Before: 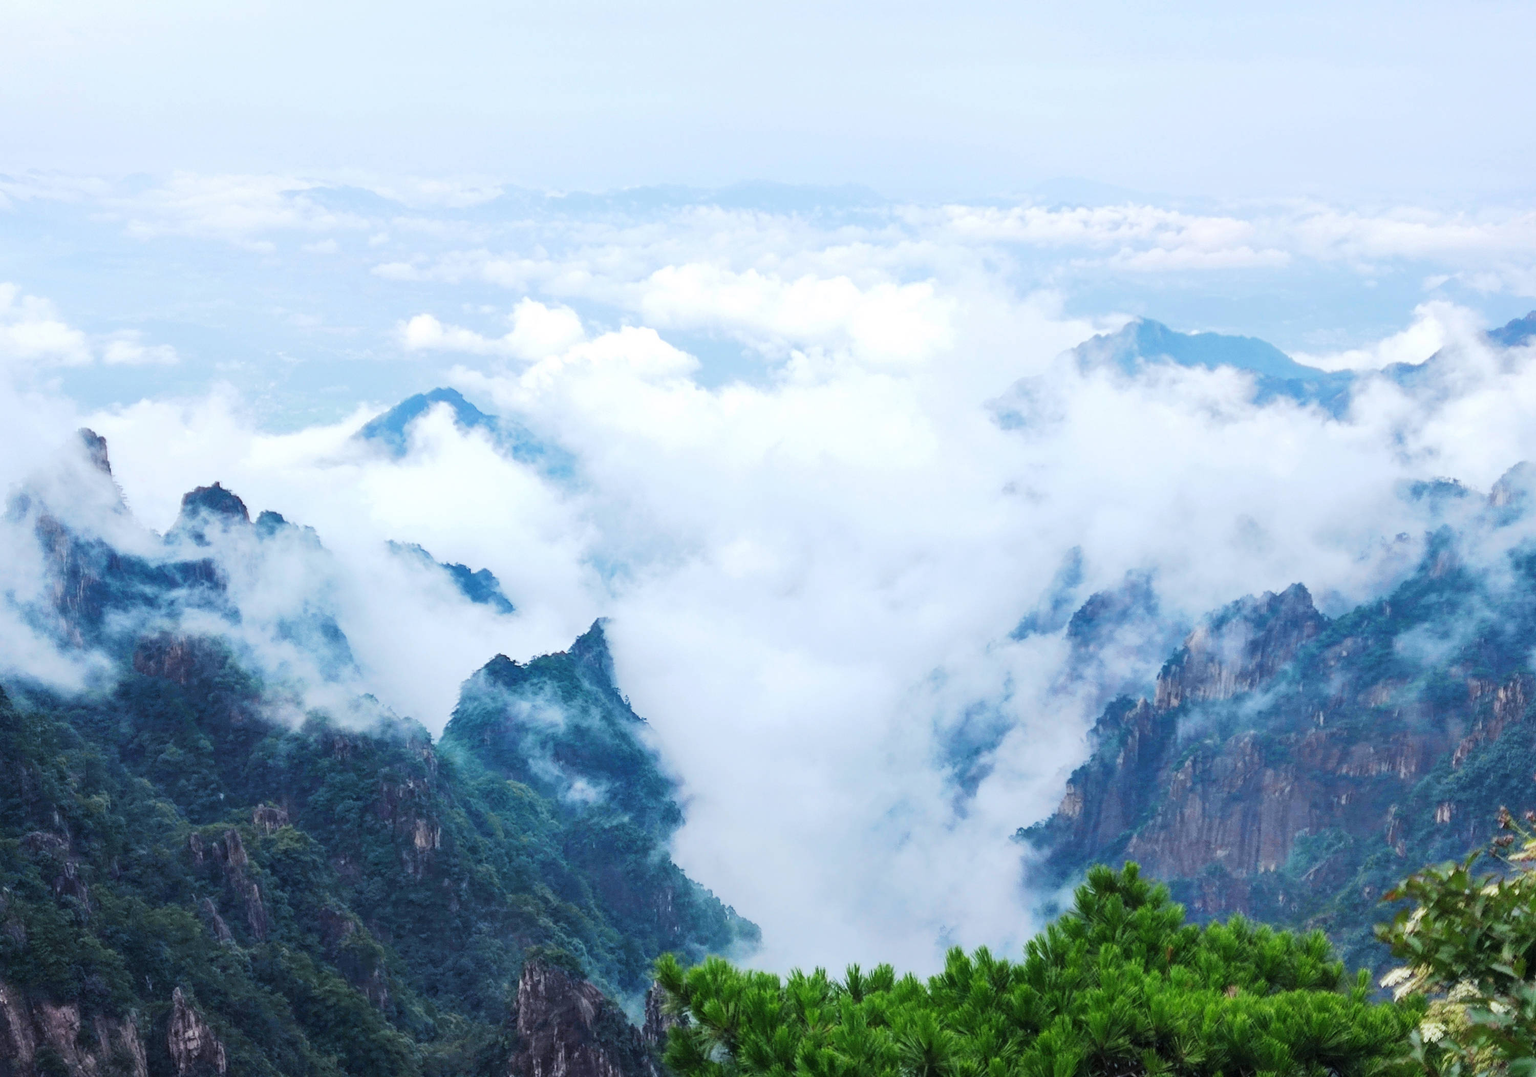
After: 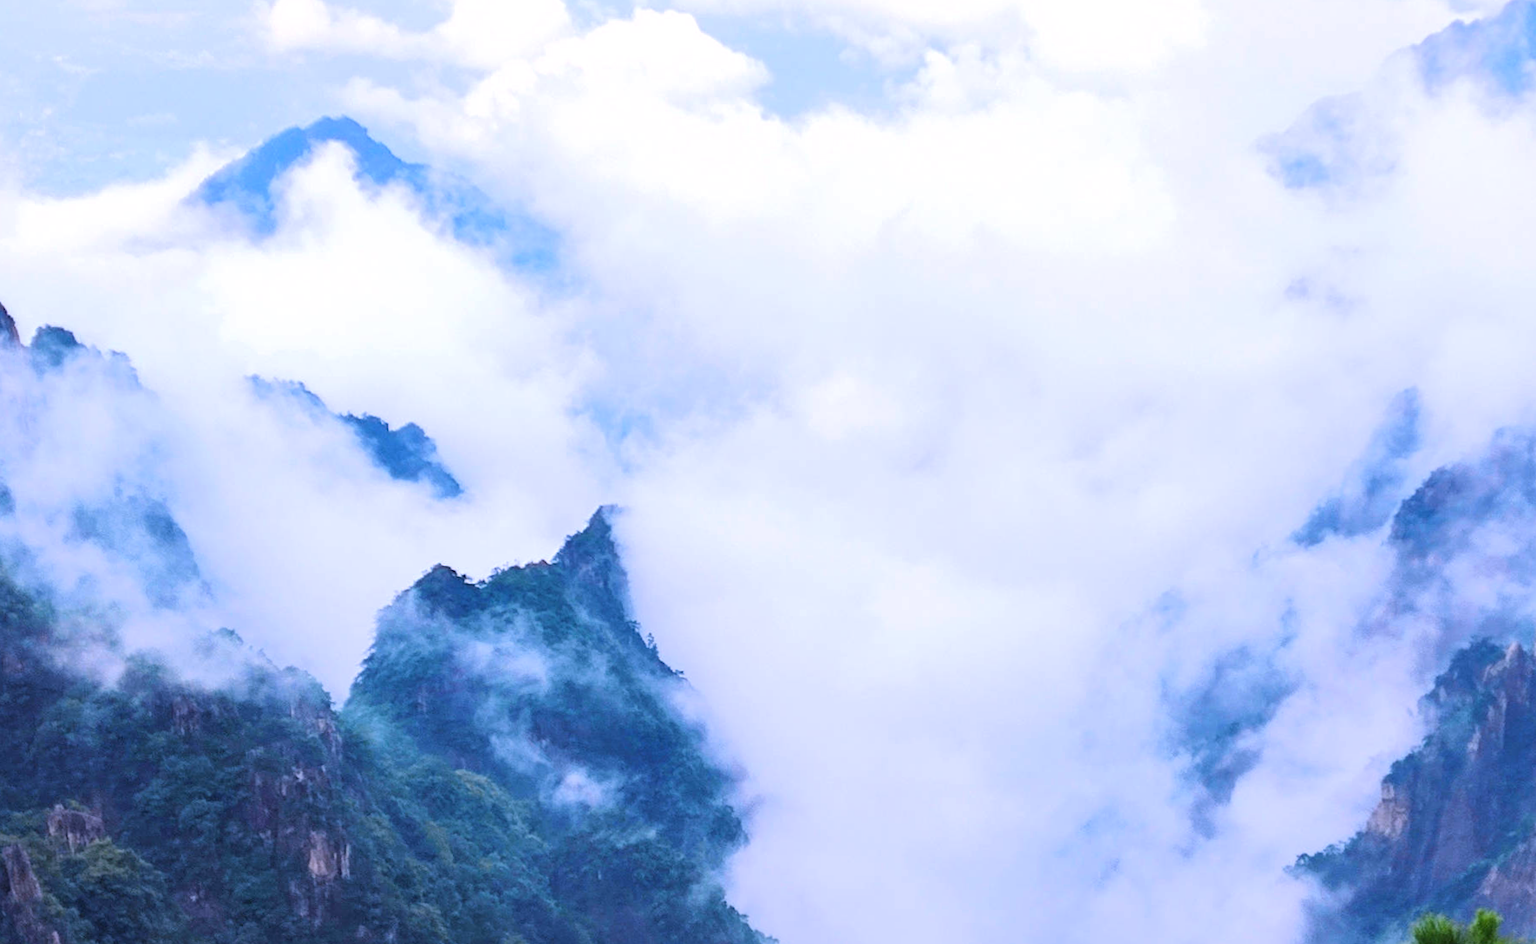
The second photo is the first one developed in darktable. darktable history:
rotate and perspective: rotation 0.074°, lens shift (vertical) 0.096, lens shift (horizontal) -0.041, crop left 0.043, crop right 0.952, crop top 0.024, crop bottom 0.979
crop: left 13.312%, top 31.28%, right 24.627%, bottom 15.582%
white balance: red 1.042, blue 1.17
